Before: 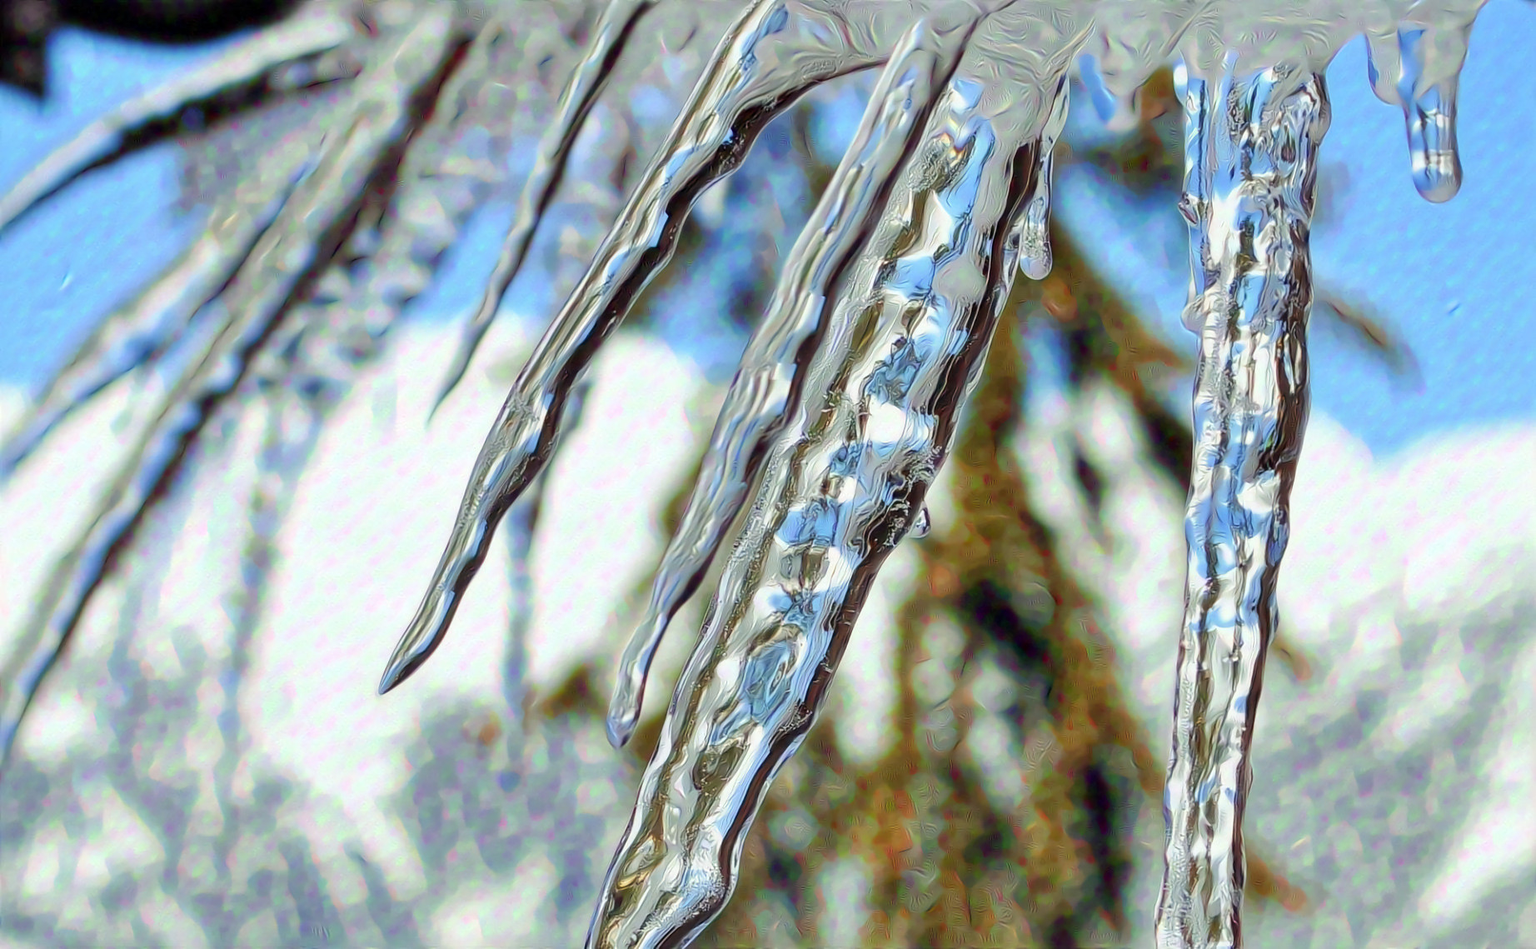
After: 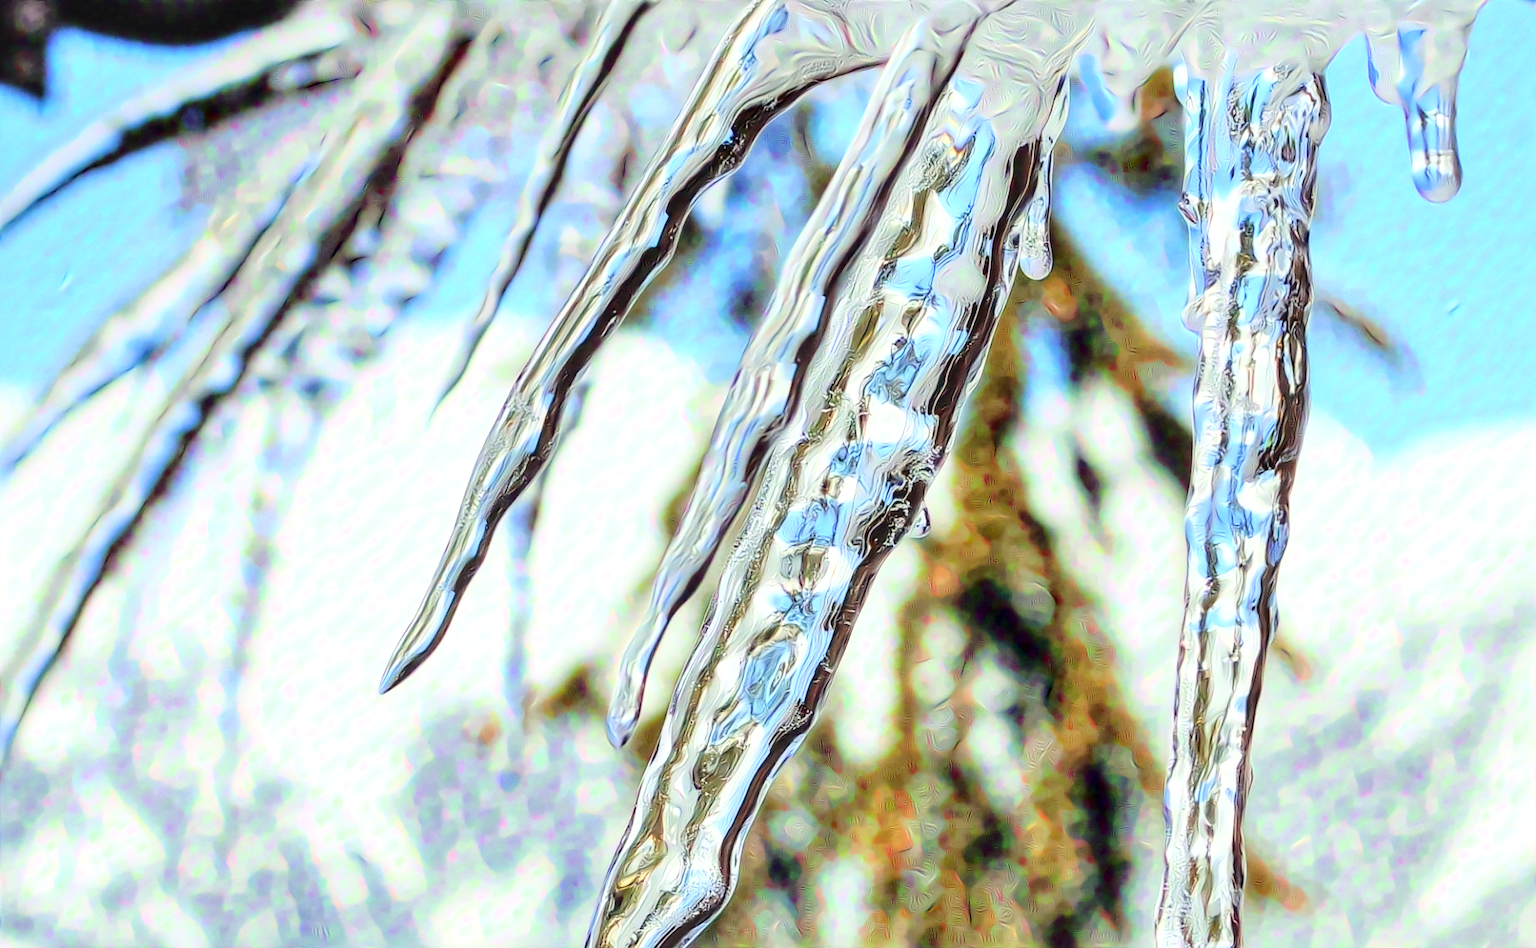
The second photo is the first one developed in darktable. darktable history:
local contrast: on, module defaults
base curve: curves: ch0 [(0, 0) (0.032, 0.037) (0.105, 0.228) (0.435, 0.76) (0.856, 0.983) (1, 1)]
